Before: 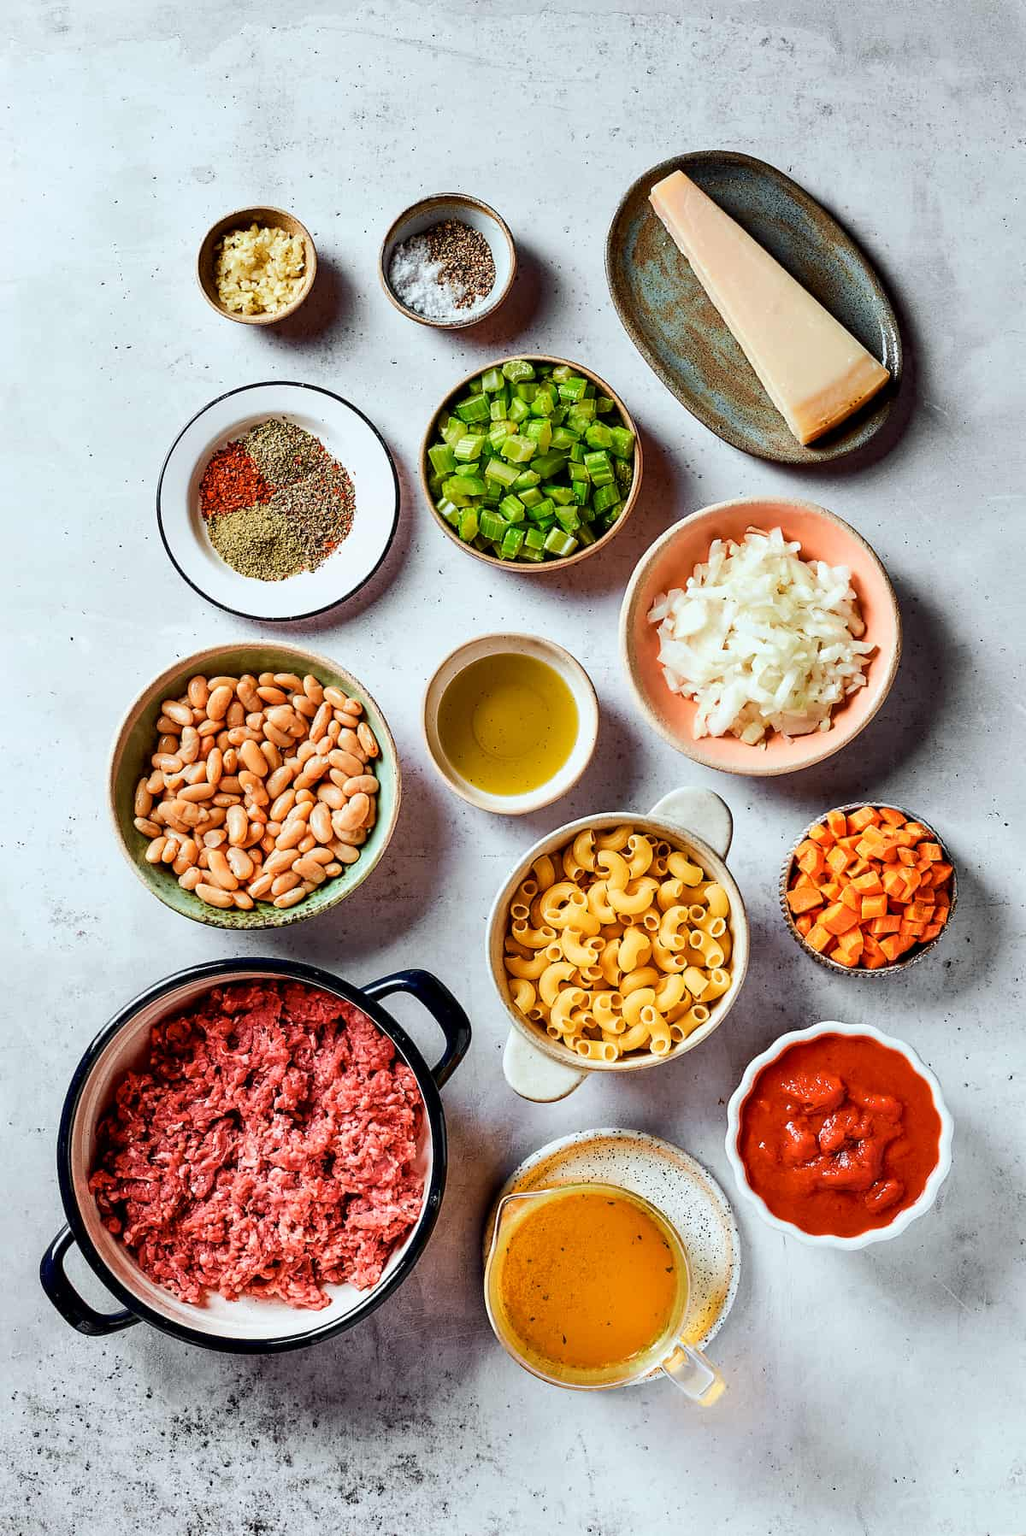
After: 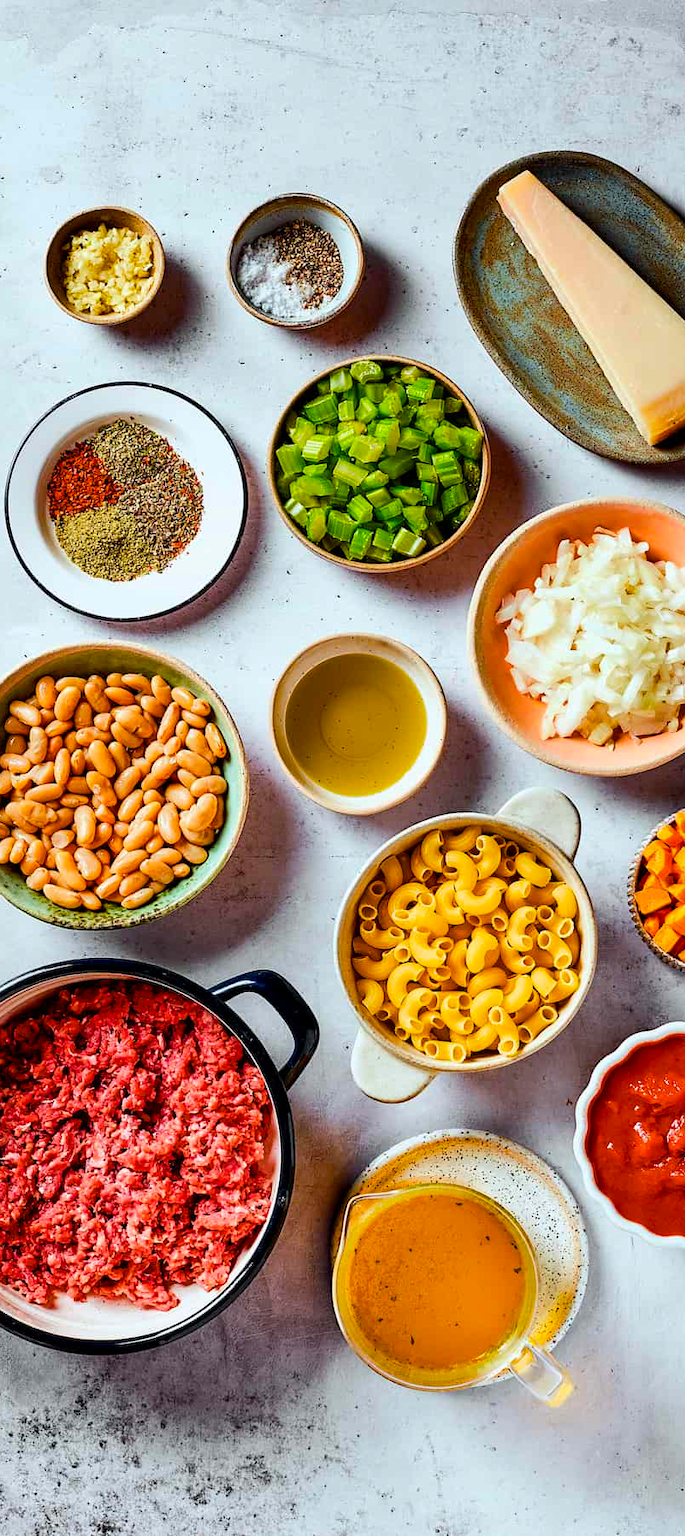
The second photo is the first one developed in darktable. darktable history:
color balance rgb: perceptual saturation grading › global saturation 30.403%, global vibrance 20%
crop and rotate: left 14.895%, right 18.255%
